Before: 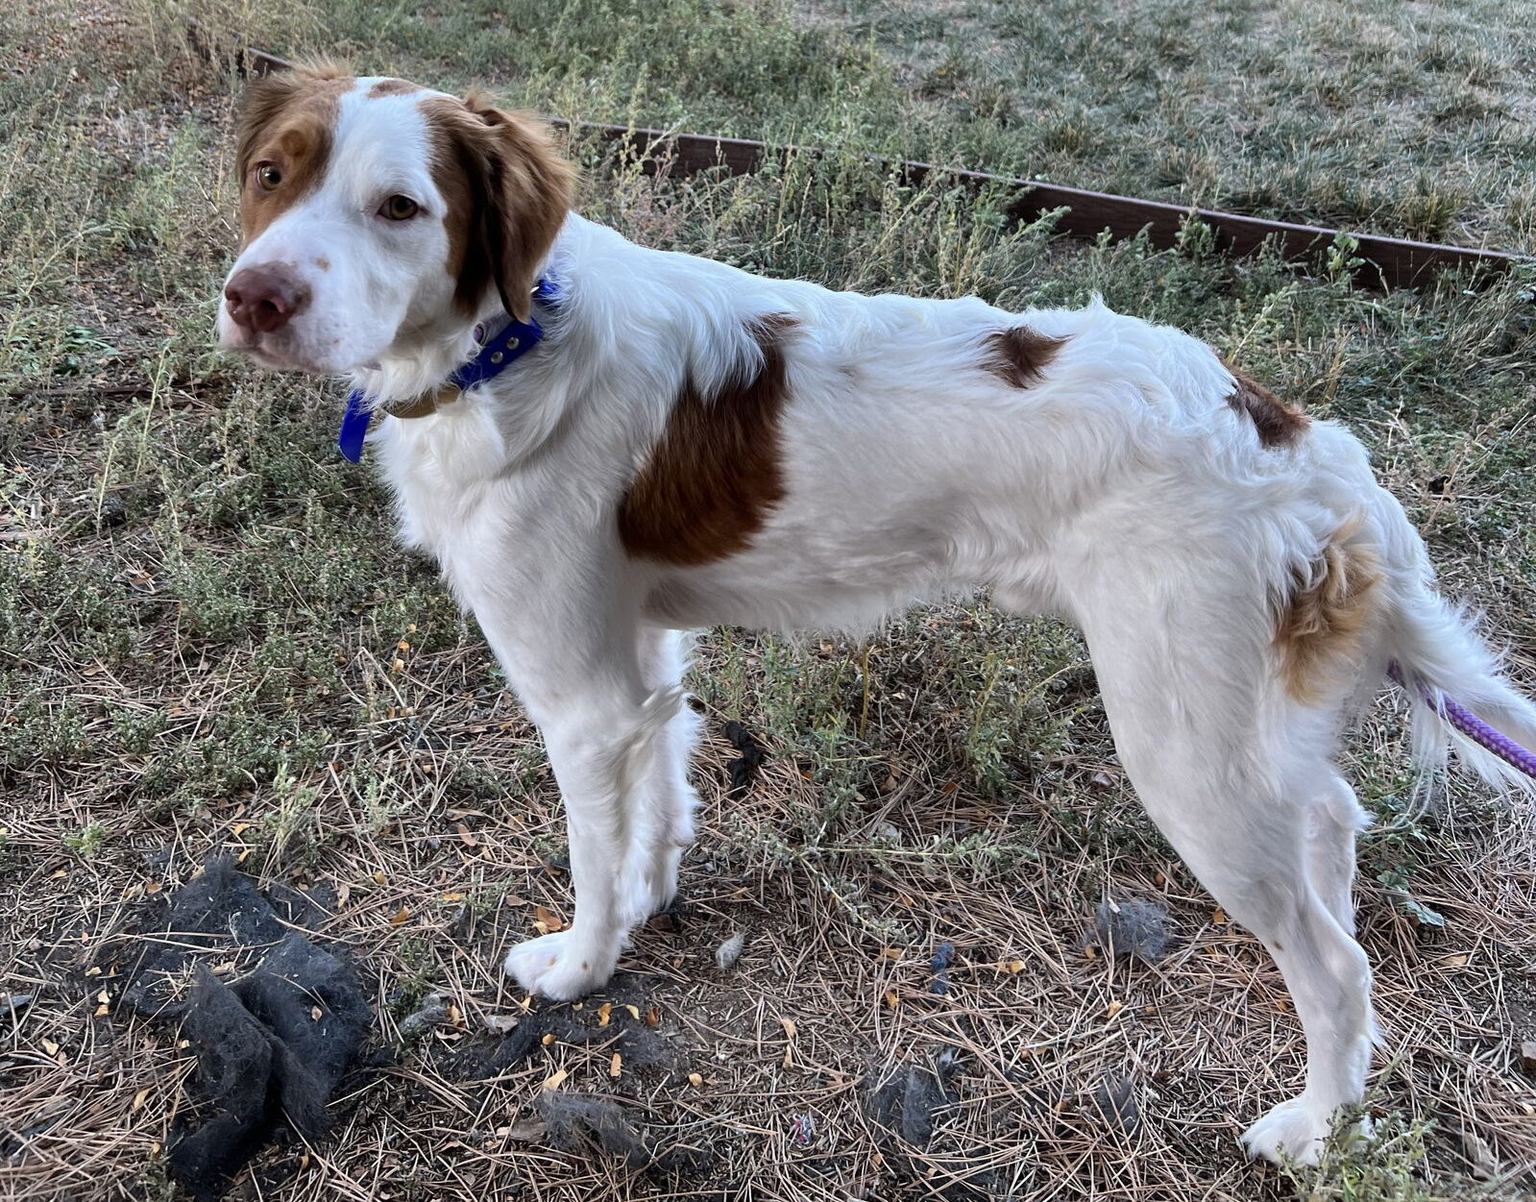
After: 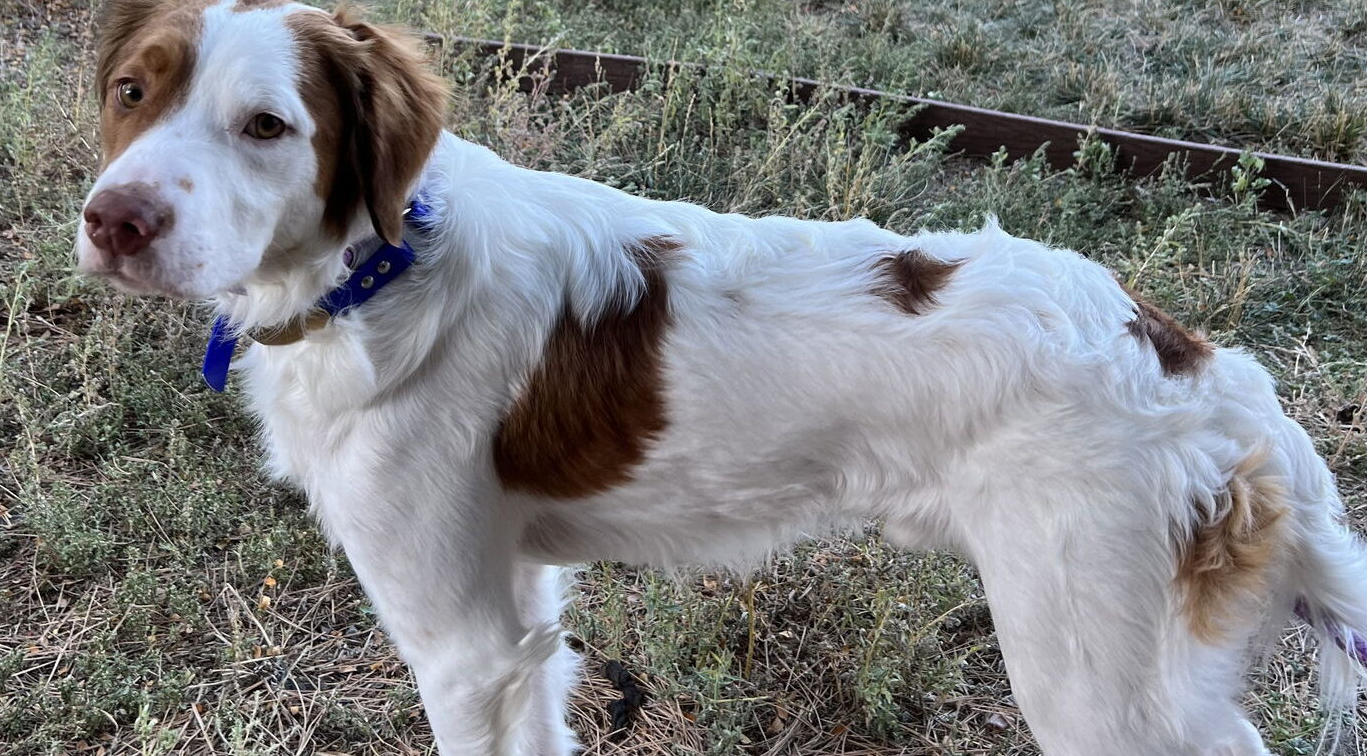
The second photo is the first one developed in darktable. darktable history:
crop and rotate: left 9.465%, top 7.222%, right 5.04%, bottom 32.324%
